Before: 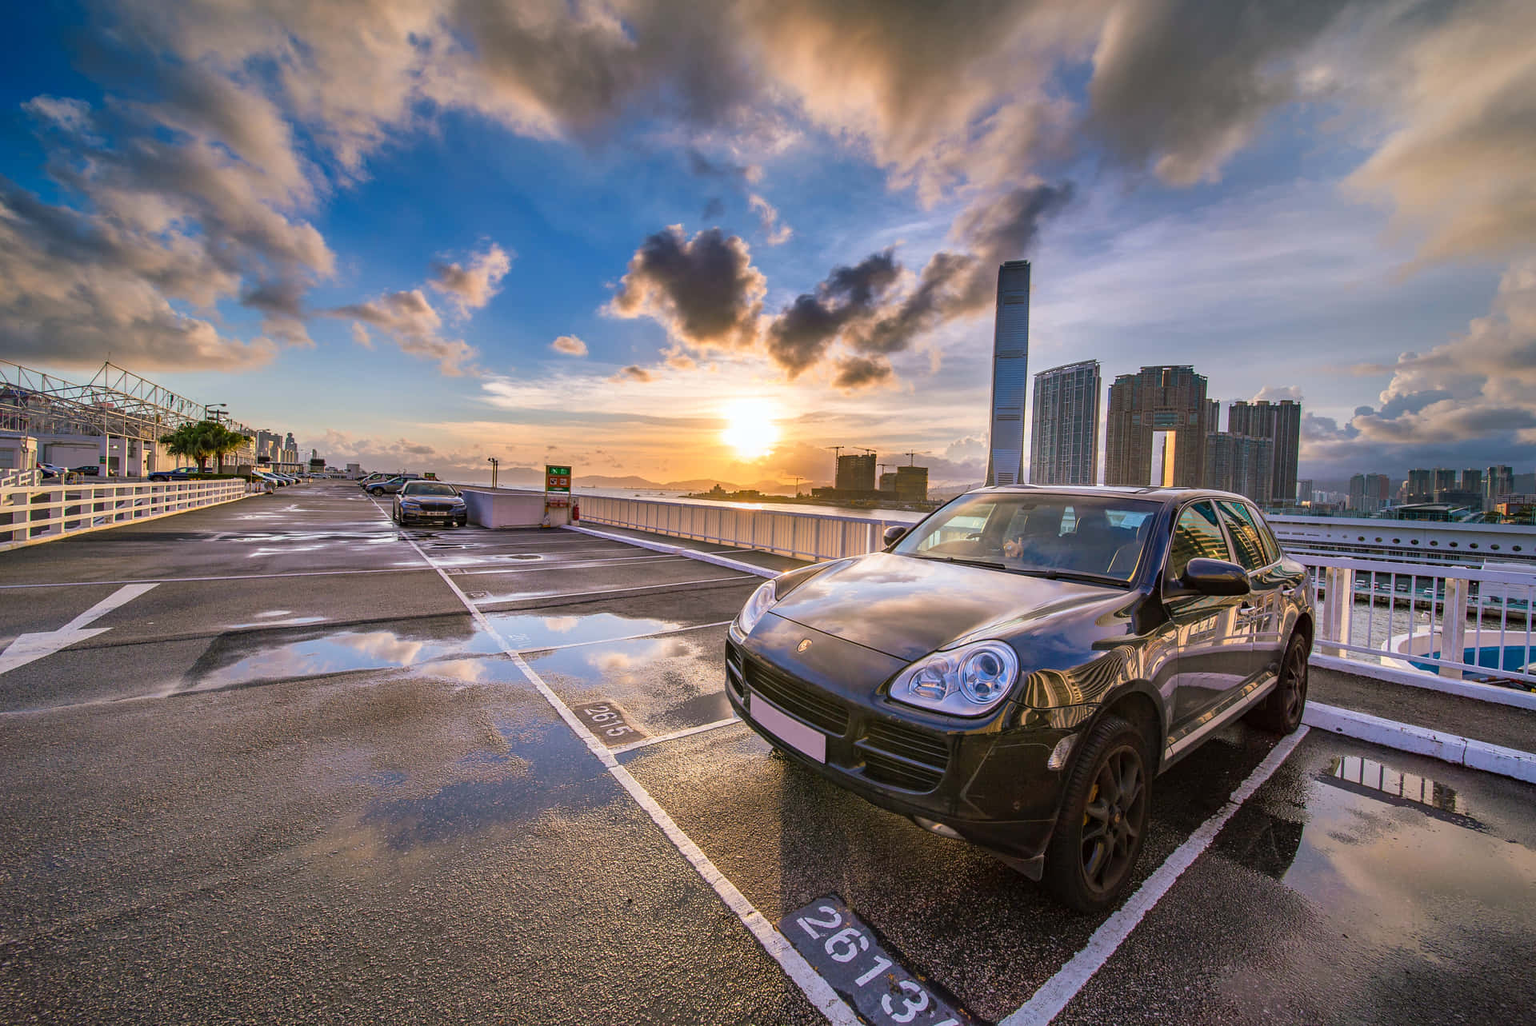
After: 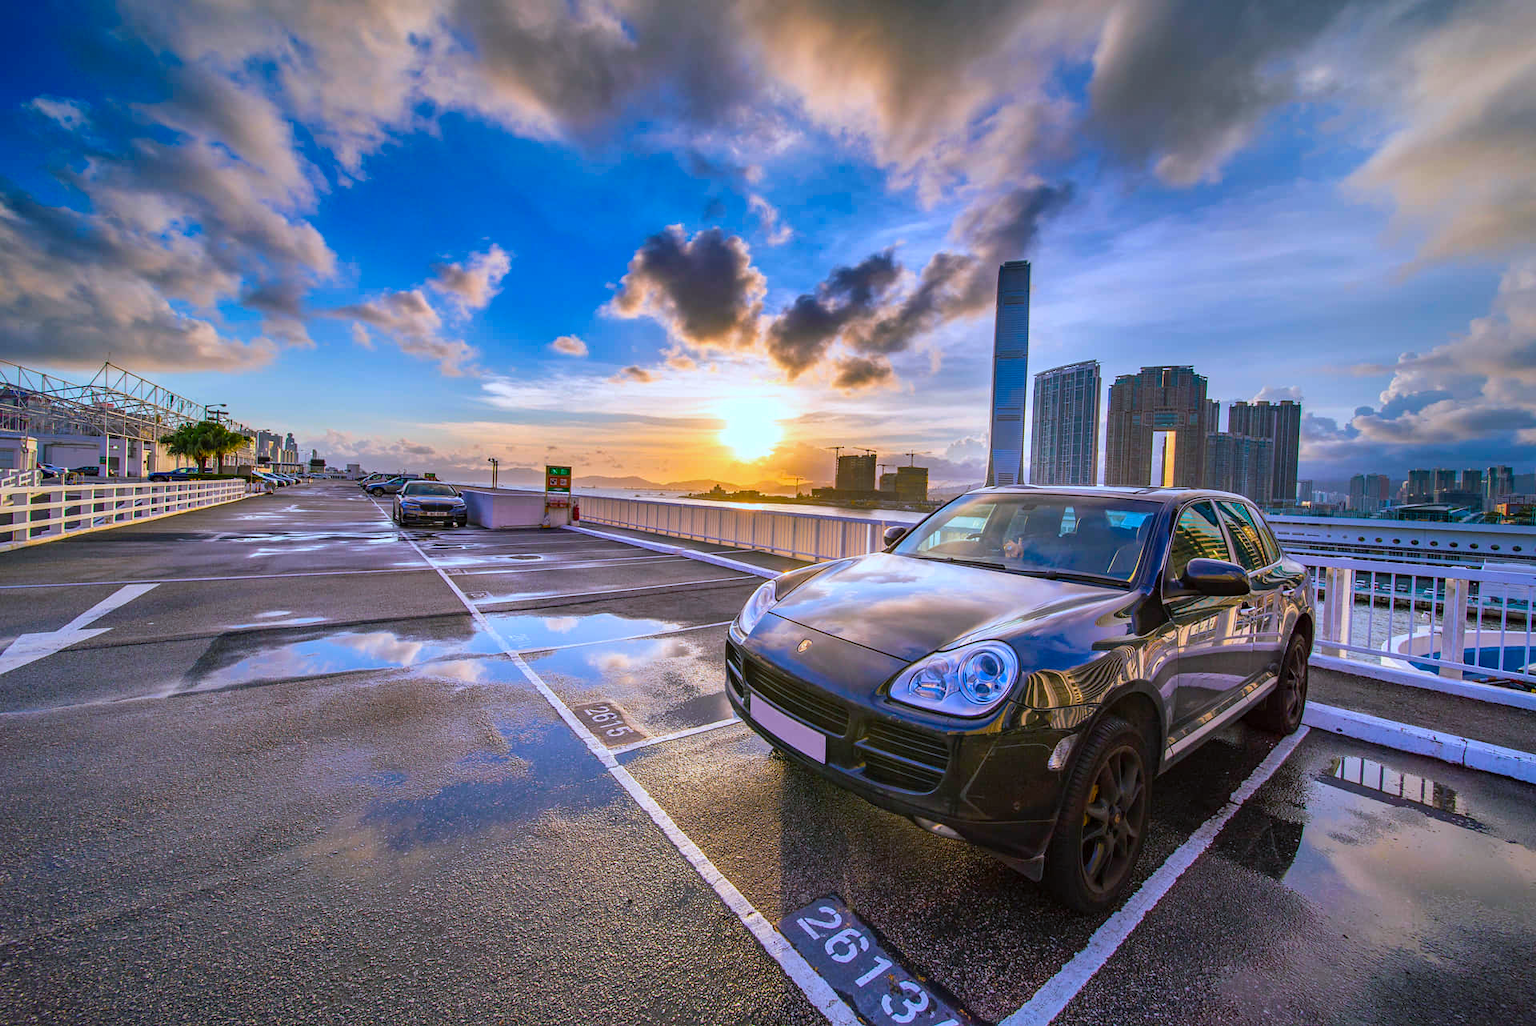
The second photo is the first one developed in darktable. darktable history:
color calibration: x 0.38, y 0.39, temperature 4086.04 K
color balance rgb: perceptual saturation grading › global saturation 30%, global vibrance 20%
